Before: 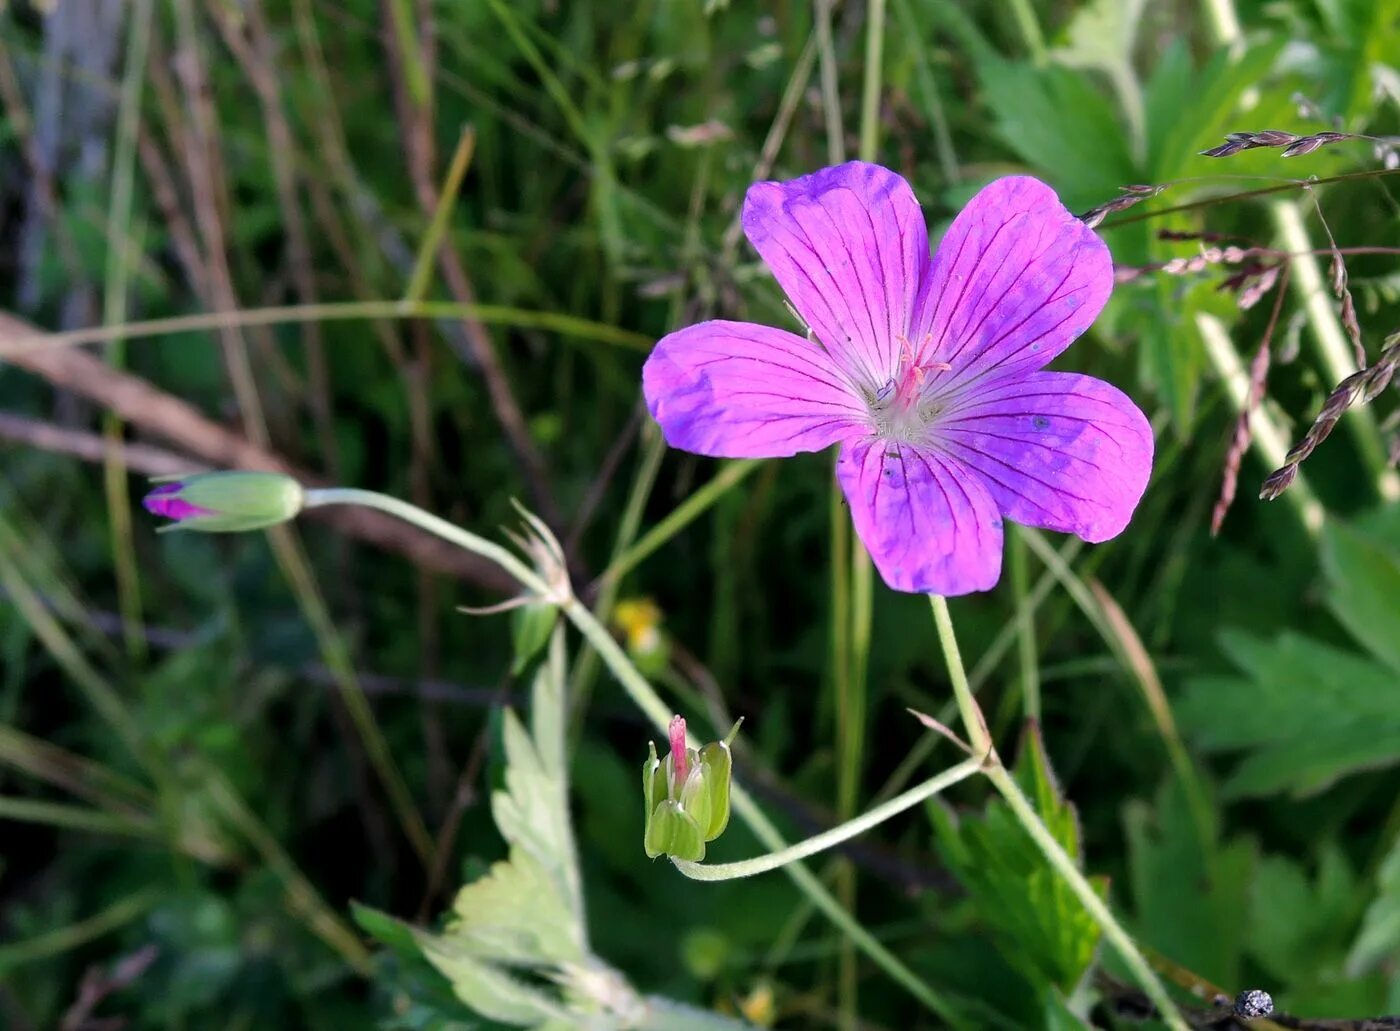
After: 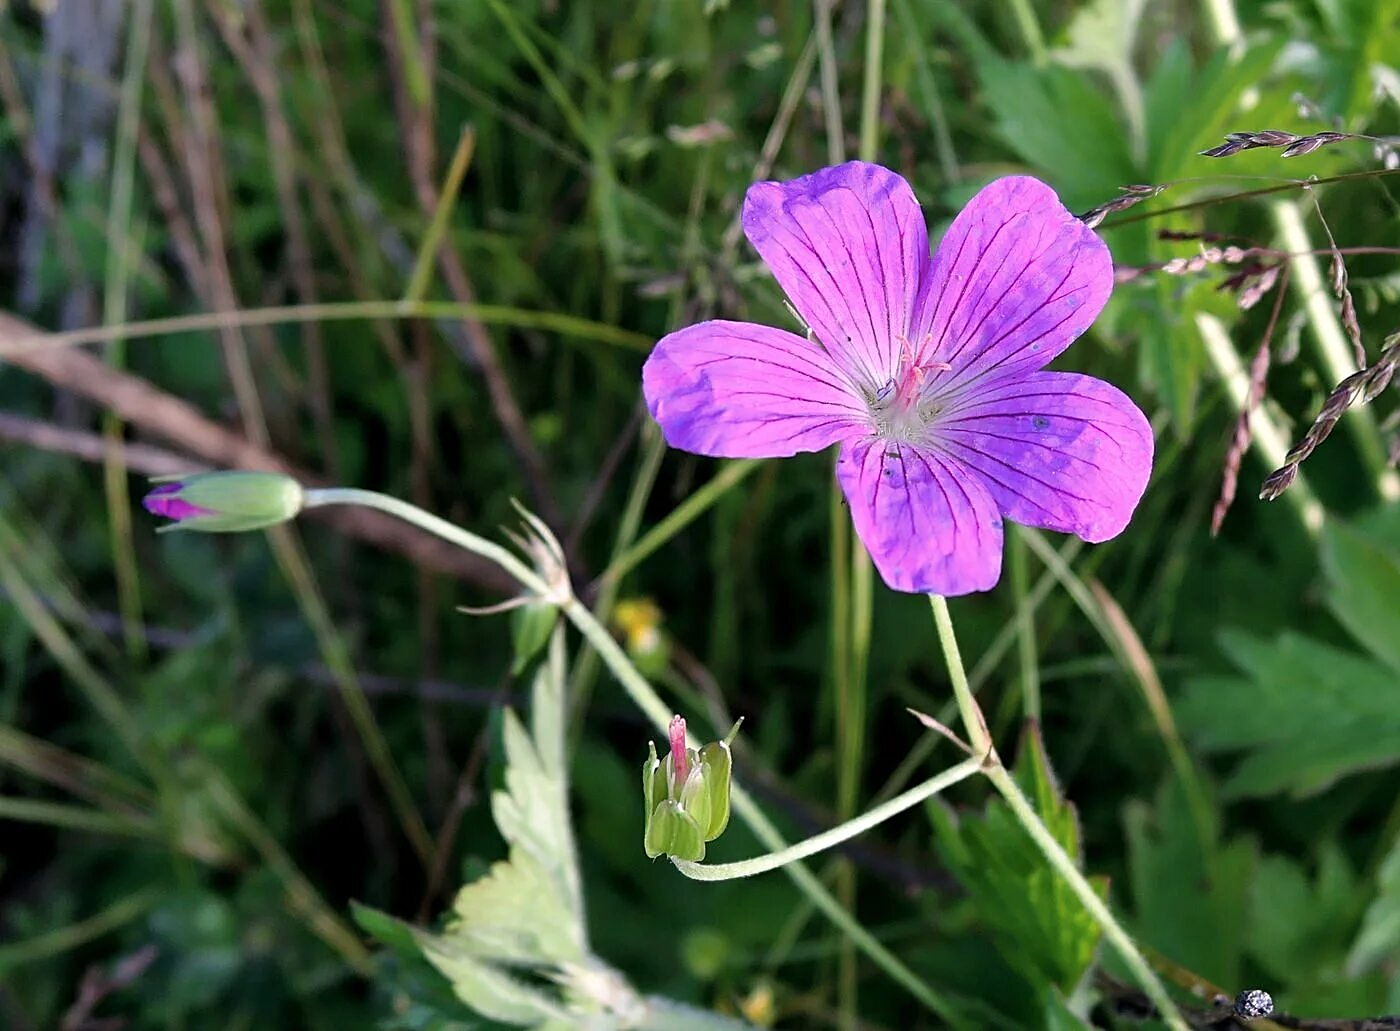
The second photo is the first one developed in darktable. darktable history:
sharpen: on, module defaults
contrast brightness saturation: saturation -0.067
shadows and highlights: shadows 1.14, highlights 41.99
